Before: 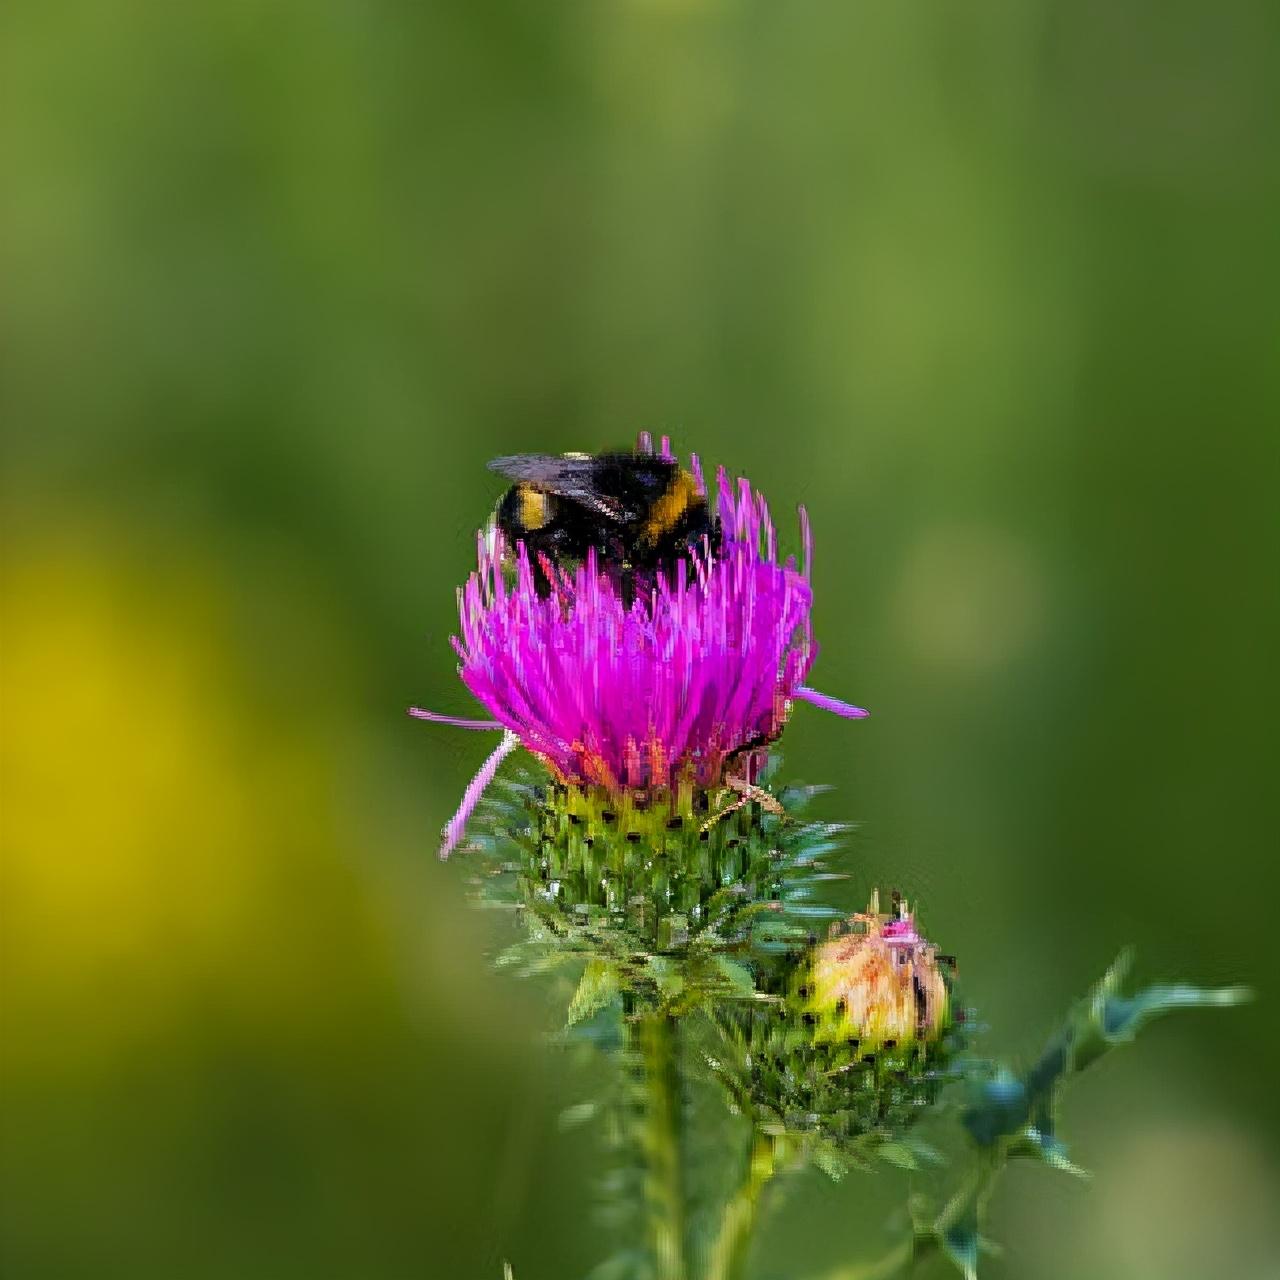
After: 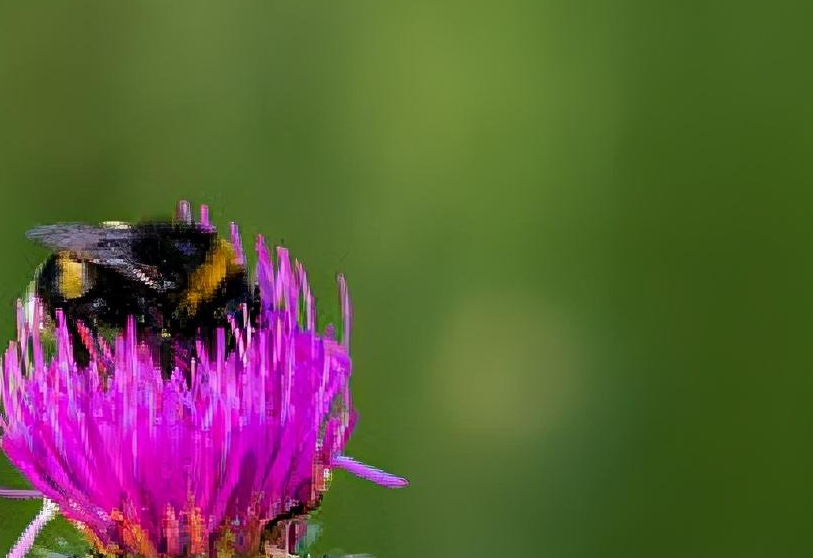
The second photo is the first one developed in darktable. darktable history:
crop: left 36.083%, top 18.086%, right 0.34%, bottom 38.32%
